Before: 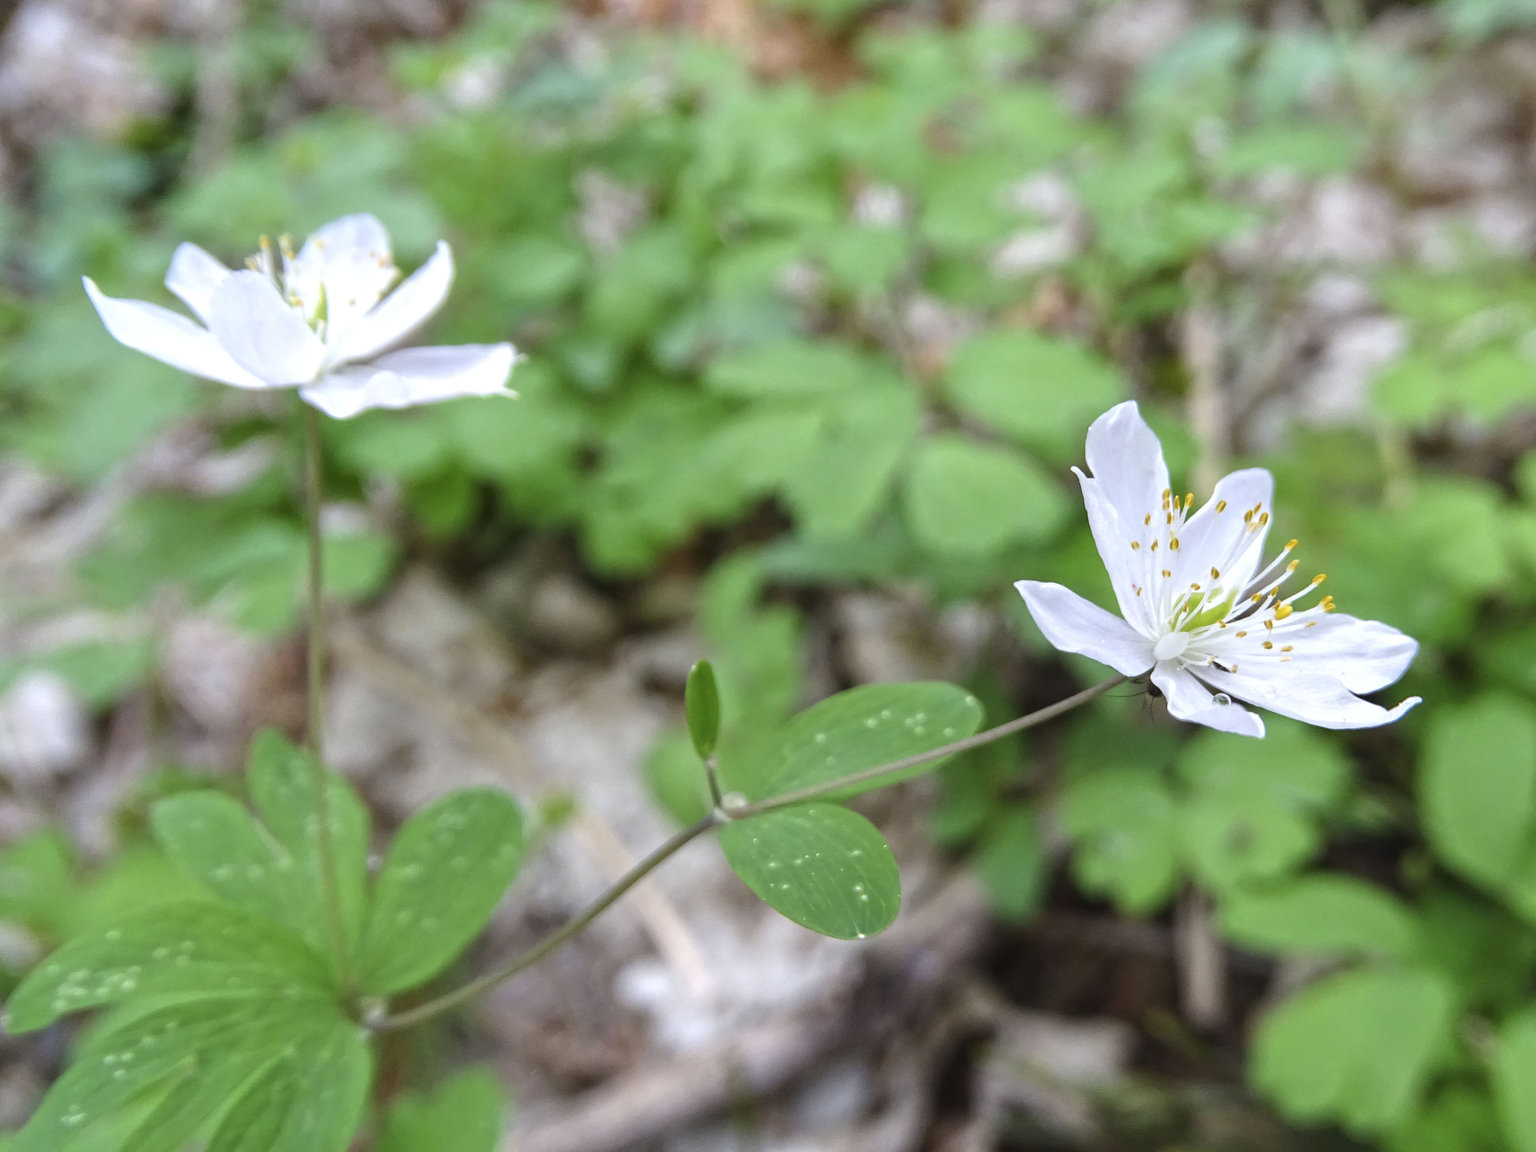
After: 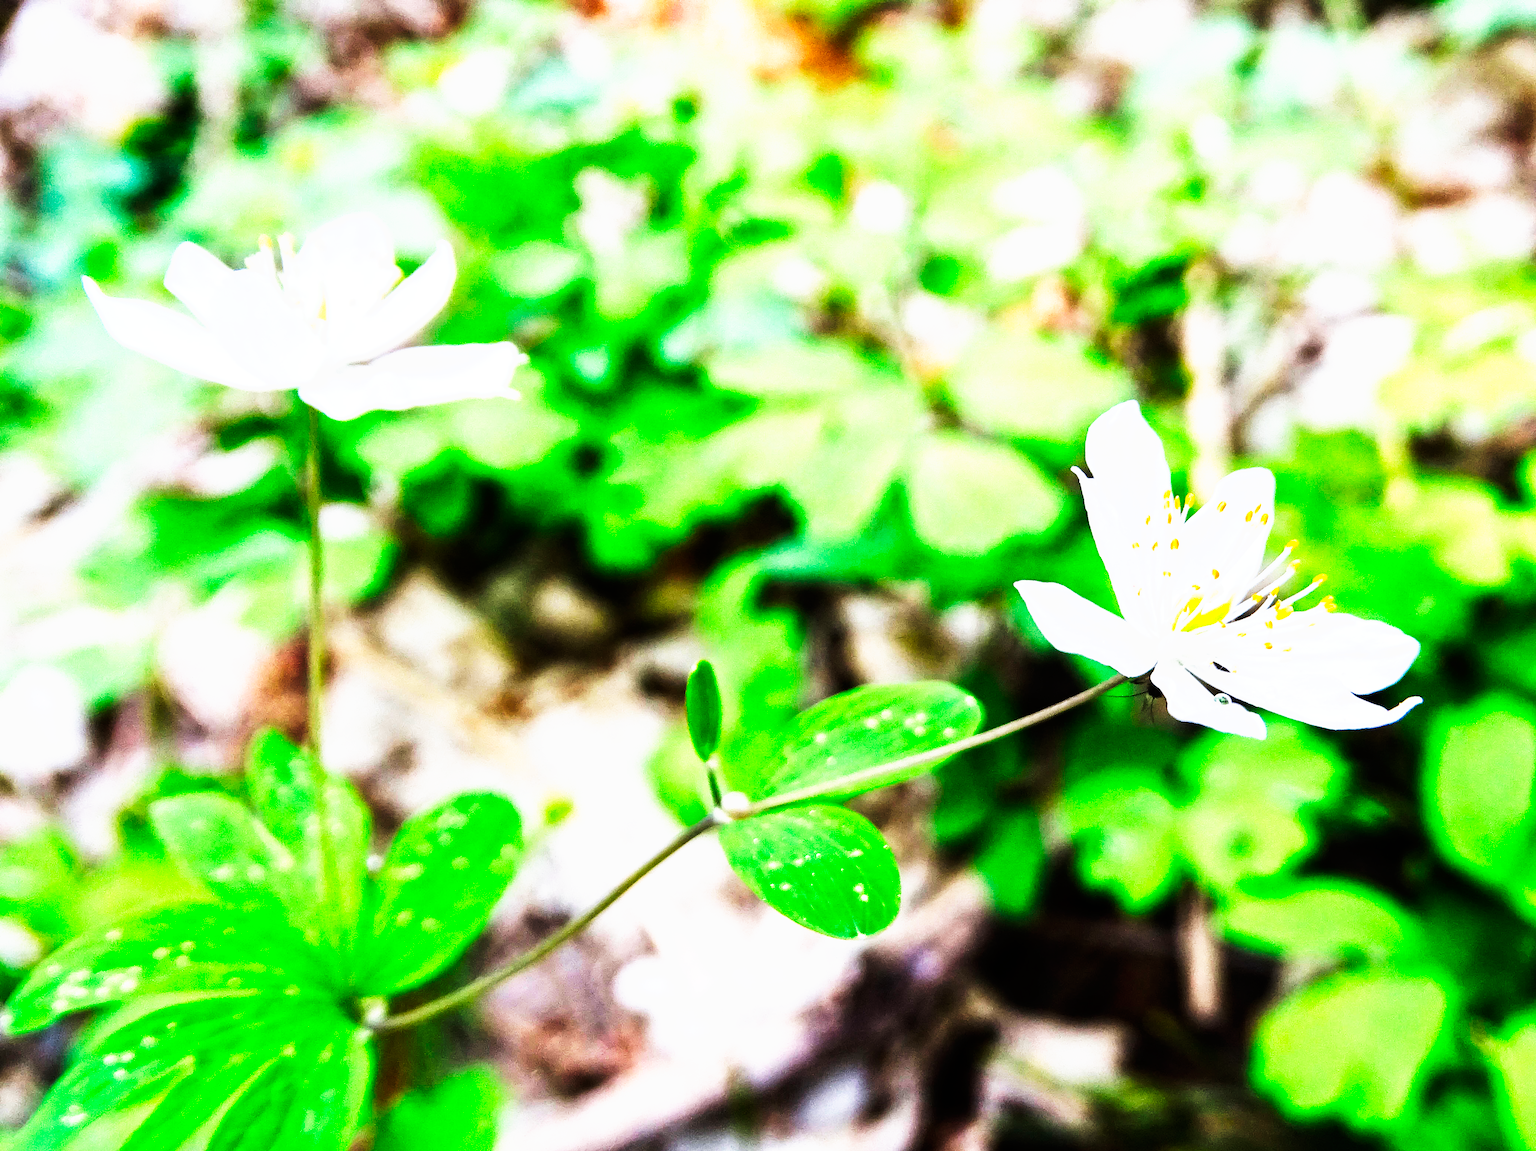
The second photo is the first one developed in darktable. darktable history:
tone curve: curves: ch0 [(0, 0) (0.003, 0) (0.011, 0.001) (0.025, 0.003) (0.044, 0.003) (0.069, 0.006) (0.1, 0.009) (0.136, 0.014) (0.177, 0.029) (0.224, 0.061) (0.277, 0.127) (0.335, 0.218) (0.399, 0.38) (0.468, 0.588) (0.543, 0.809) (0.623, 0.947) (0.709, 0.987) (0.801, 0.99) (0.898, 0.99) (1, 1)], preserve colors none
